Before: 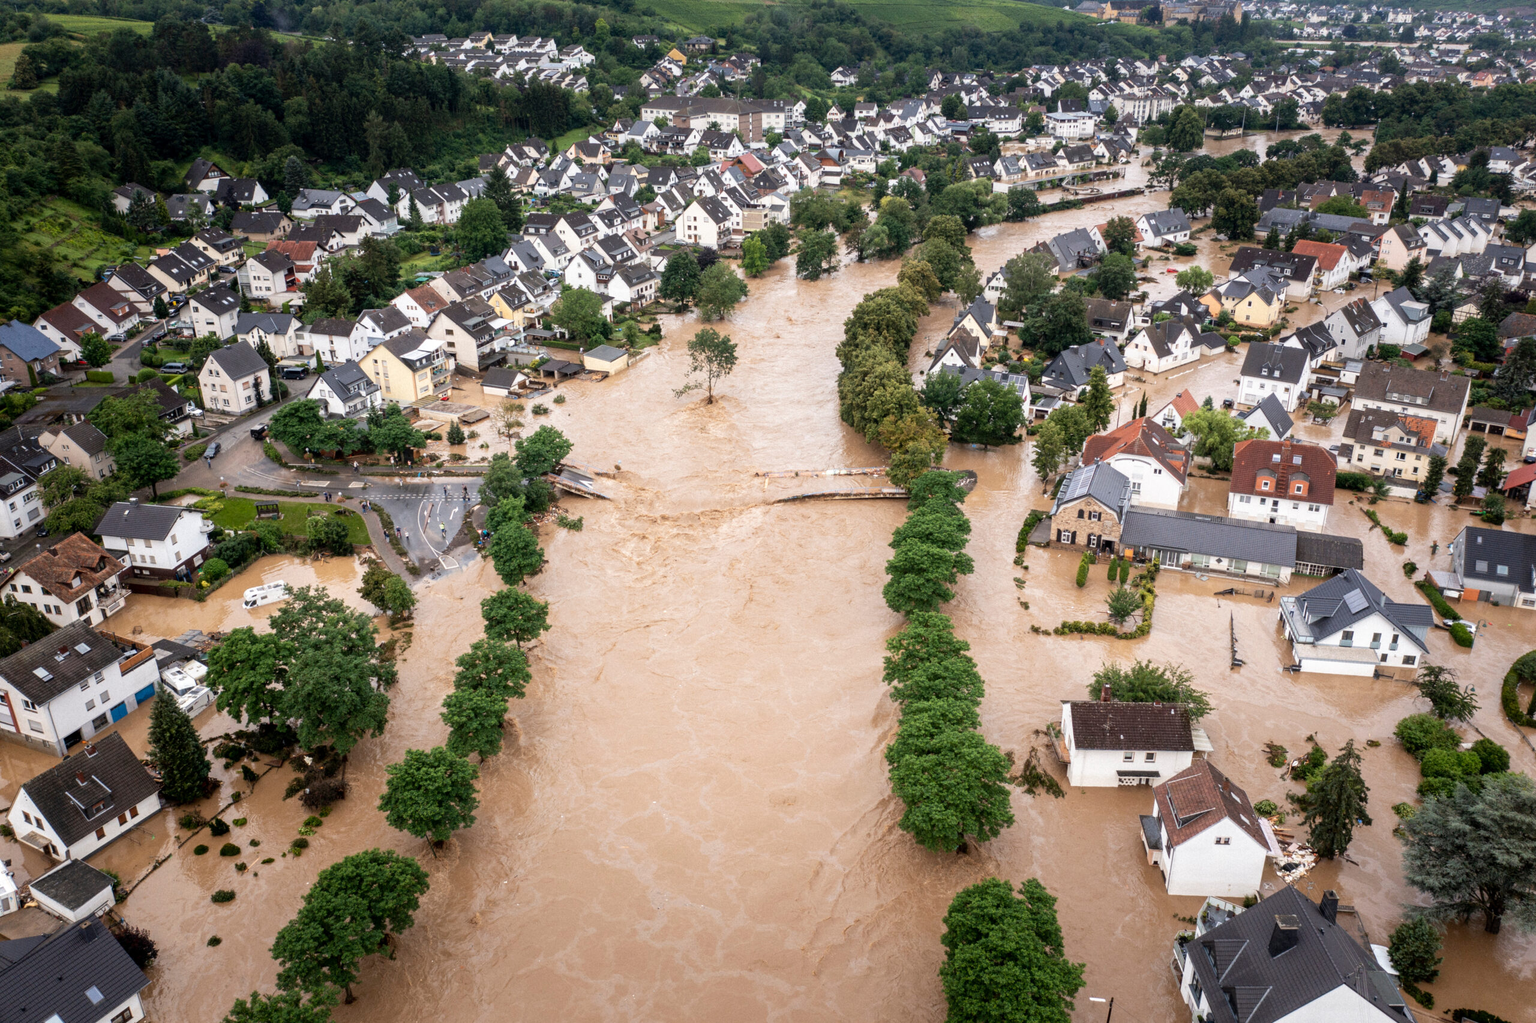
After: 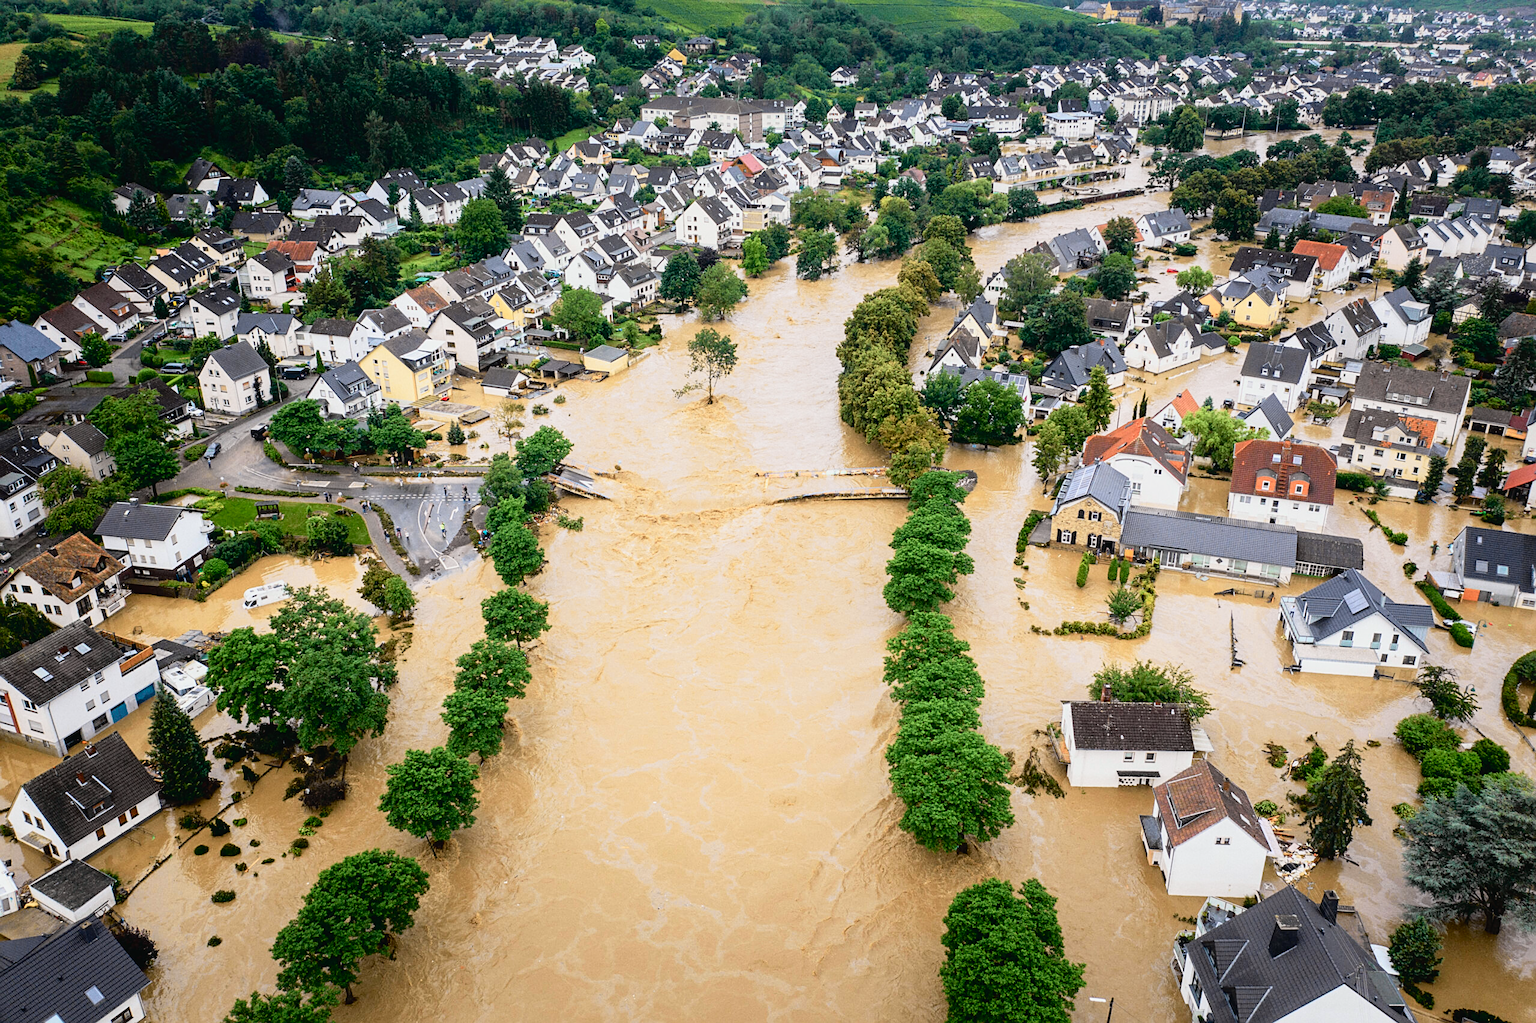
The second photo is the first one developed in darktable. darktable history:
sharpen: on, module defaults
tone curve: curves: ch0 [(0, 0.022) (0.114, 0.088) (0.282, 0.316) (0.446, 0.511) (0.613, 0.693) (0.786, 0.843) (0.999, 0.949)]; ch1 [(0, 0) (0.395, 0.343) (0.463, 0.427) (0.486, 0.474) (0.503, 0.5) (0.535, 0.522) (0.555, 0.546) (0.594, 0.614) (0.755, 0.793) (1, 1)]; ch2 [(0, 0) (0.369, 0.388) (0.449, 0.431) (0.501, 0.5) (0.528, 0.517) (0.561, 0.598) (0.697, 0.721) (1, 1)], color space Lab, independent channels, preserve colors none
